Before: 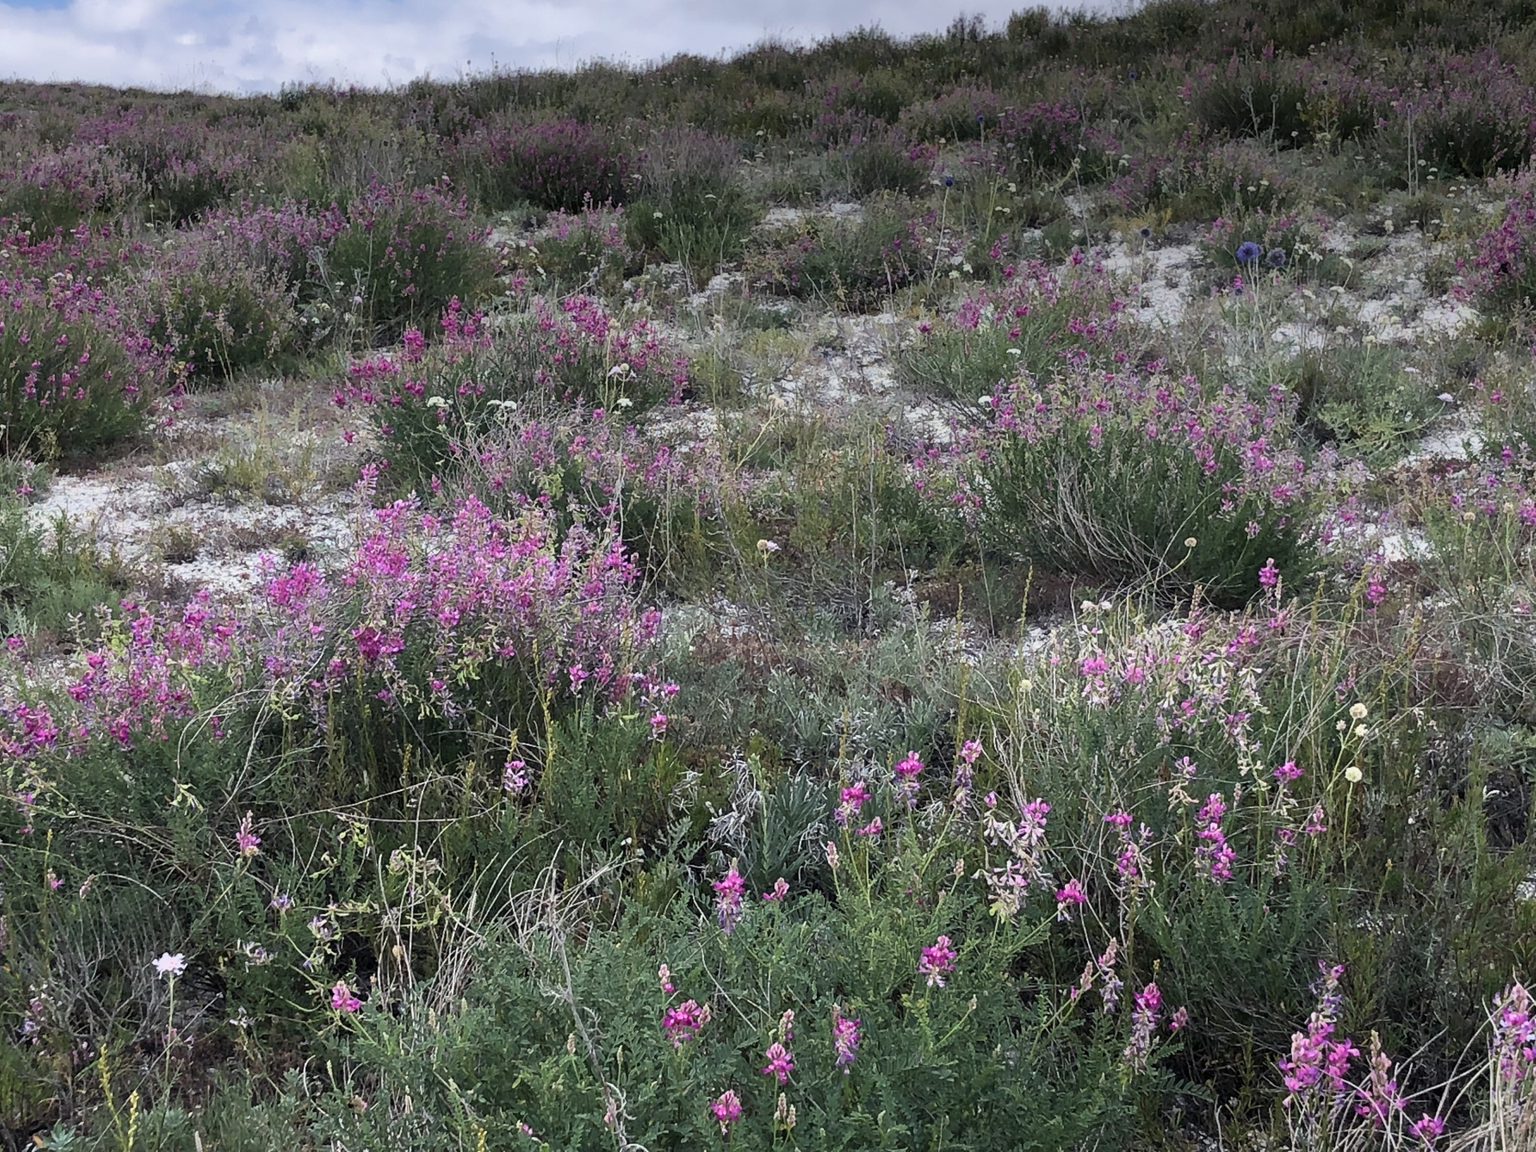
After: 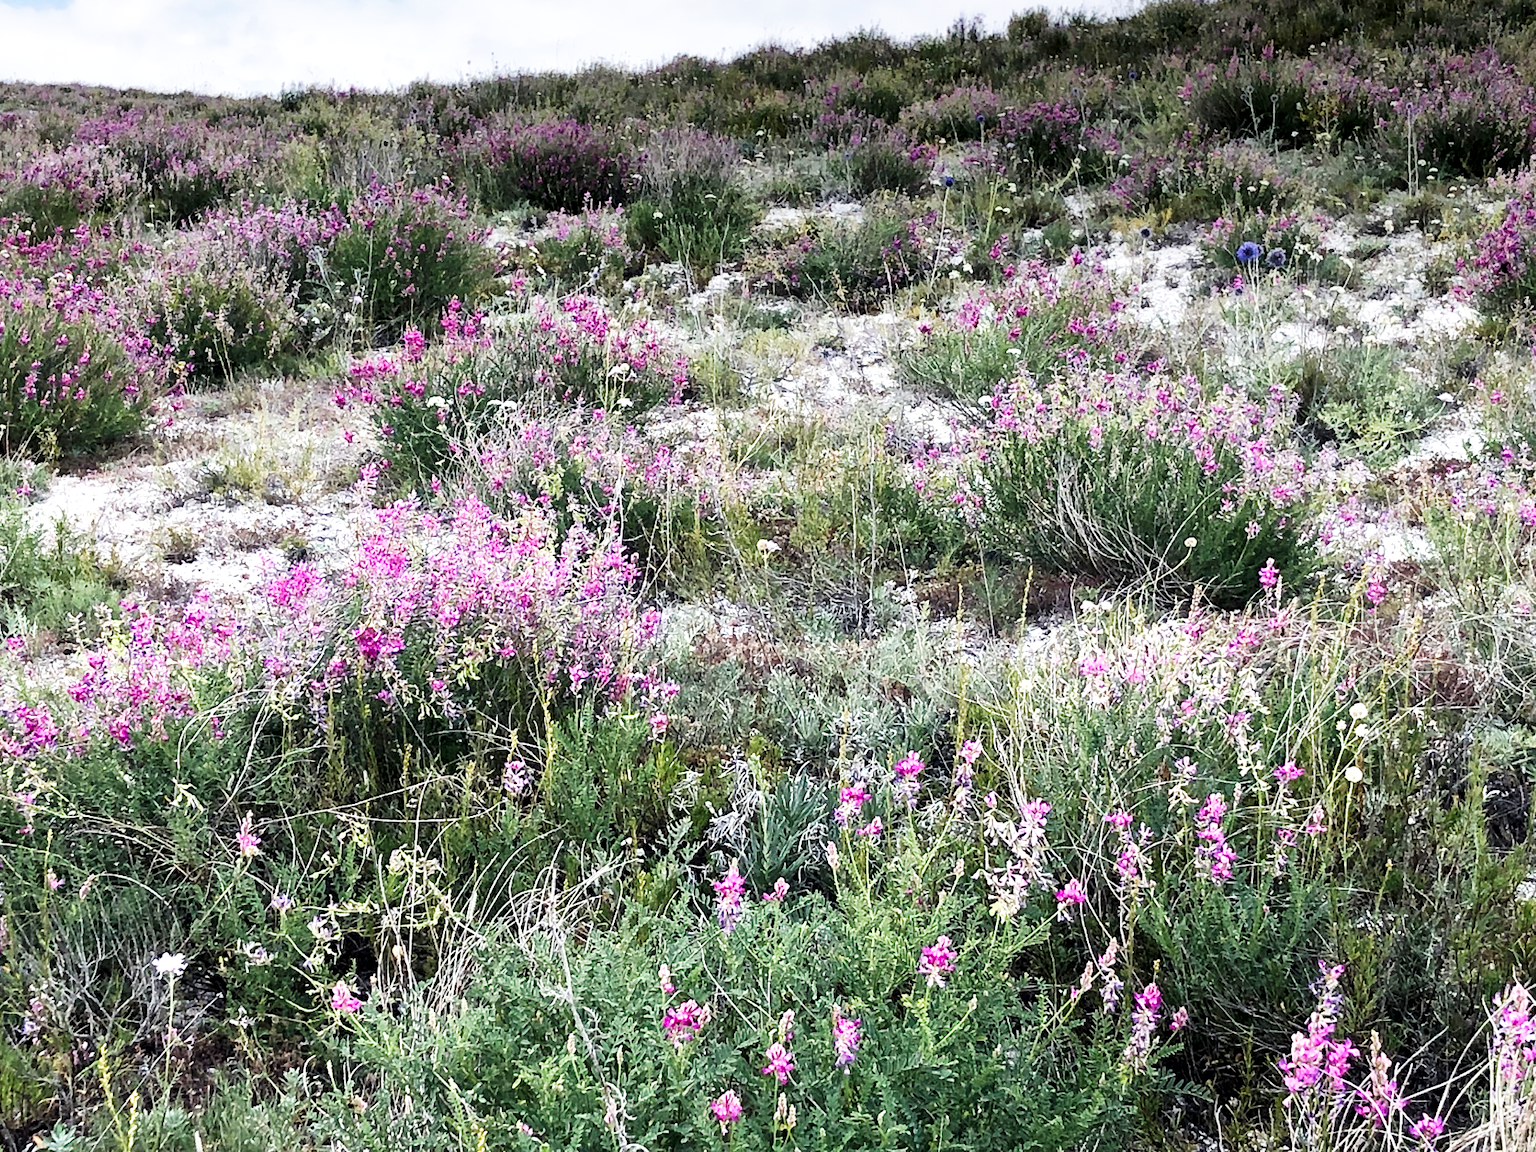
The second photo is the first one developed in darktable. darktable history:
base curve: curves: ch0 [(0, 0) (0.007, 0.004) (0.027, 0.03) (0.046, 0.07) (0.207, 0.54) (0.442, 0.872) (0.673, 0.972) (1, 1)], preserve colors none
local contrast: mode bilateral grid, contrast 20, coarseness 50, detail 138%, midtone range 0.2
